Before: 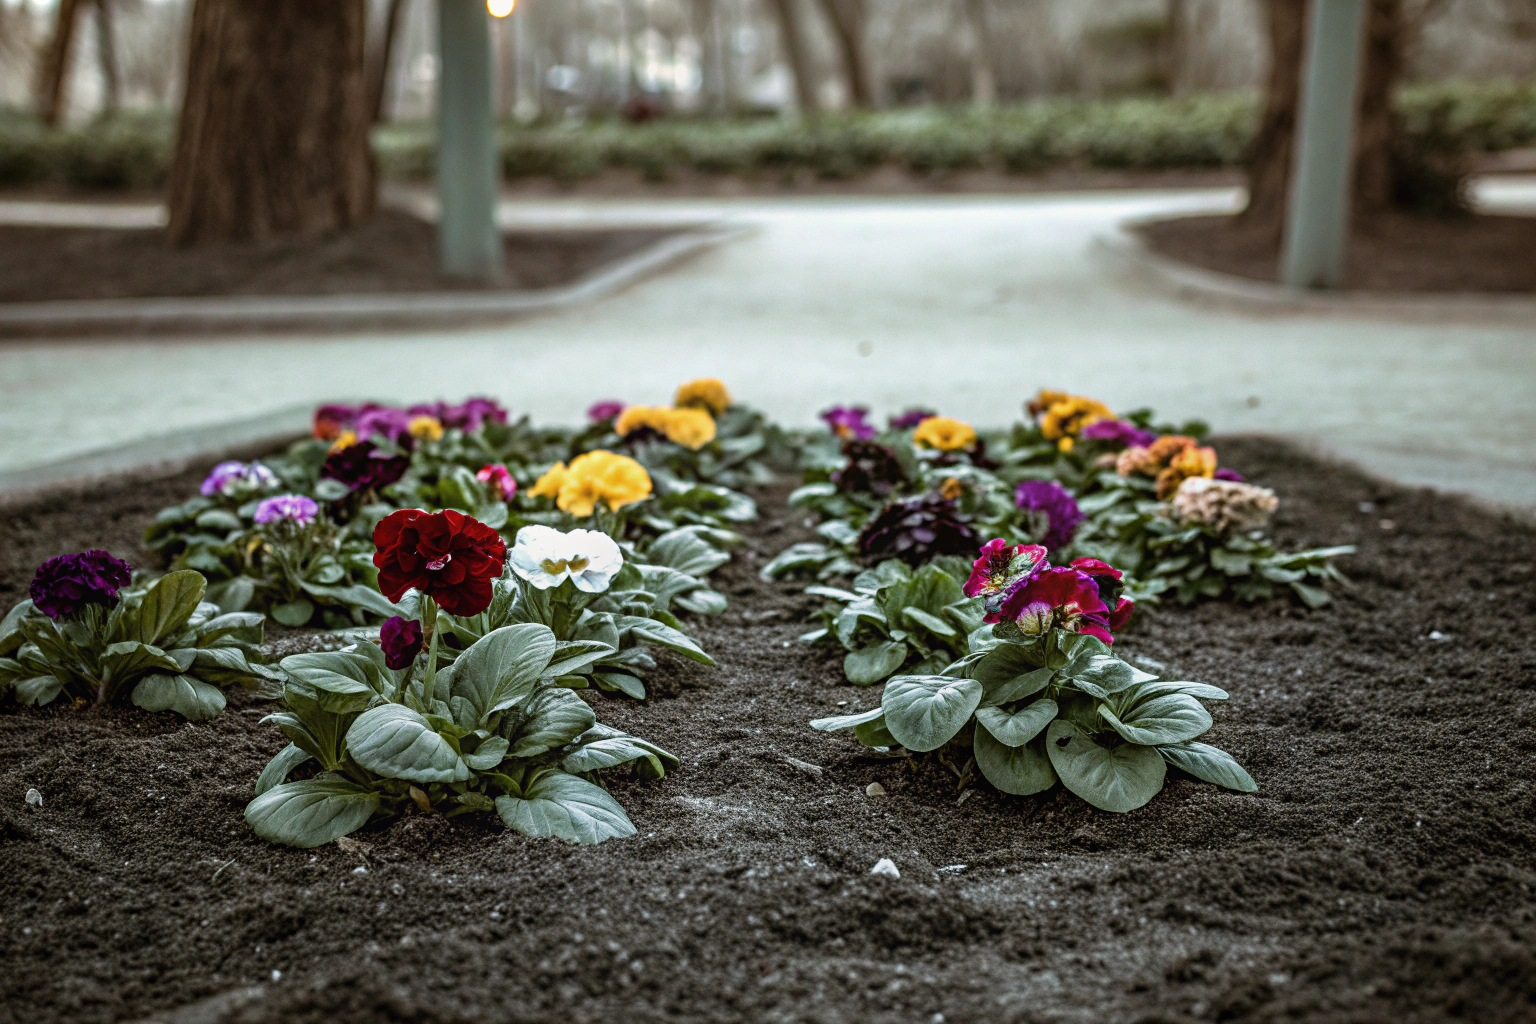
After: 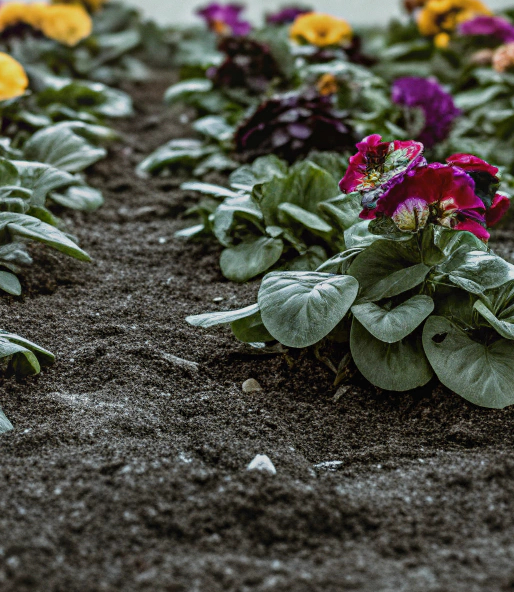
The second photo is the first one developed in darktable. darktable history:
shadows and highlights: shadows 62.31, white point adjustment 0.497, highlights -34.71, compress 83.93%, highlights color adjustment 89.49%
exposure: exposure -0.239 EV, compensate highlight preservation false
crop: left 40.633%, top 39.47%, right 25.868%, bottom 2.635%
